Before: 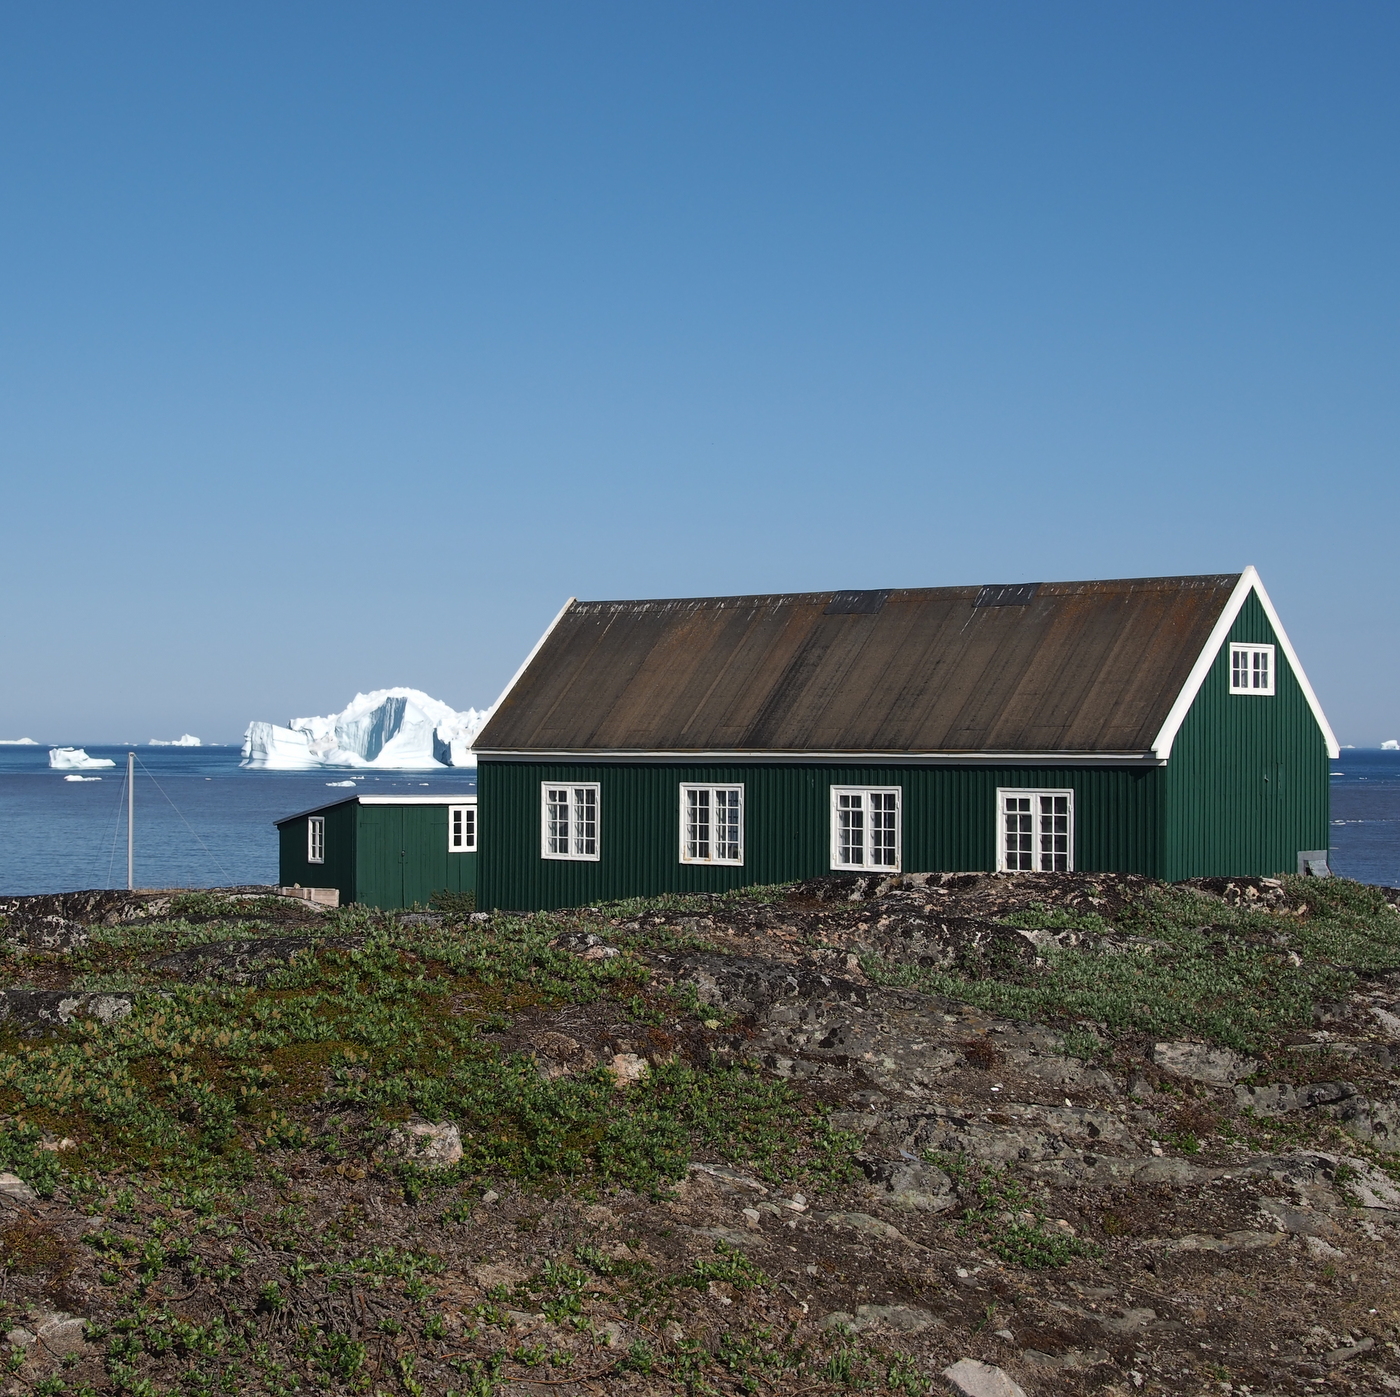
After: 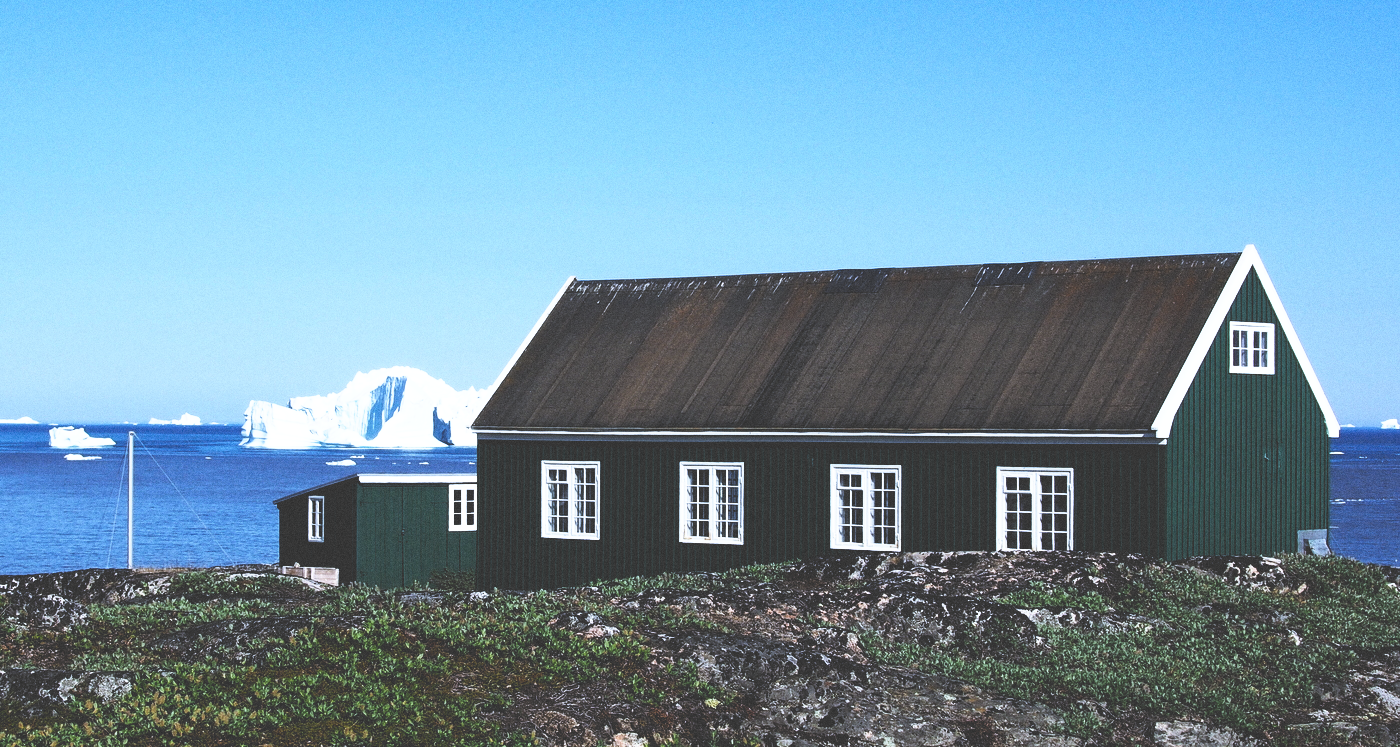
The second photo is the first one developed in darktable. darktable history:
base curve: curves: ch0 [(0, 0.036) (0.007, 0.037) (0.604, 0.887) (1, 1)], preserve colors none
rgb levels: levels [[0.01, 0.419, 0.839], [0, 0.5, 1], [0, 0.5, 1]]
white balance: red 0.926, green 1.003, blue 1.133
crop and rotate: top 23.043%, bottom 23.437%
grain: coarseness 0.09 ISO
